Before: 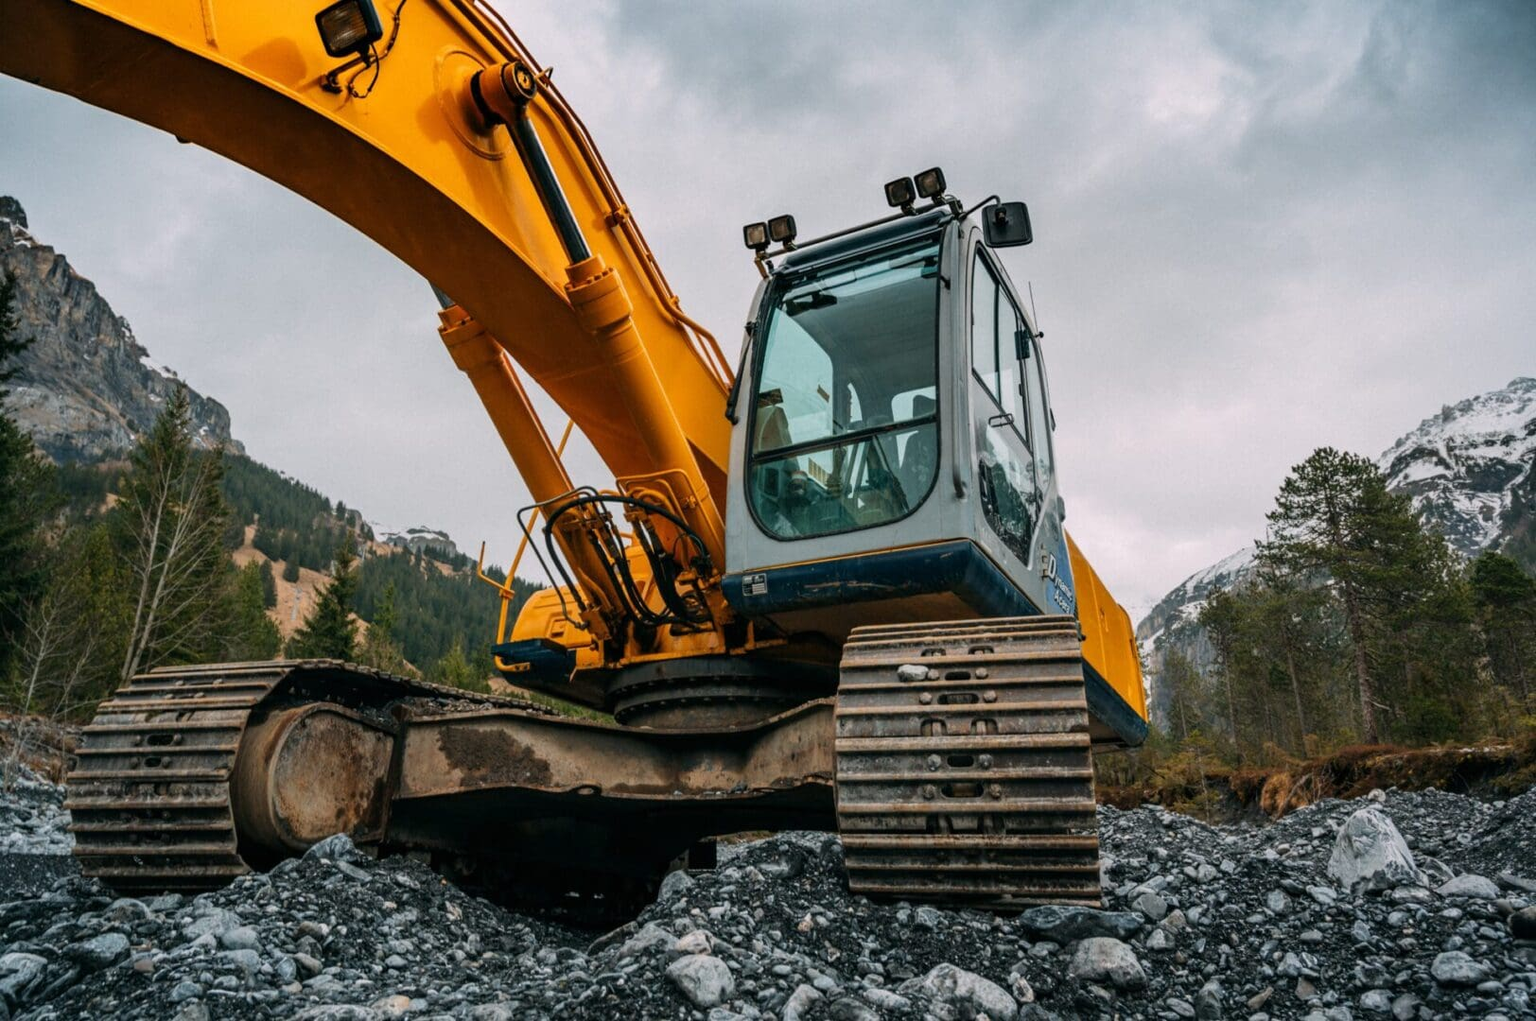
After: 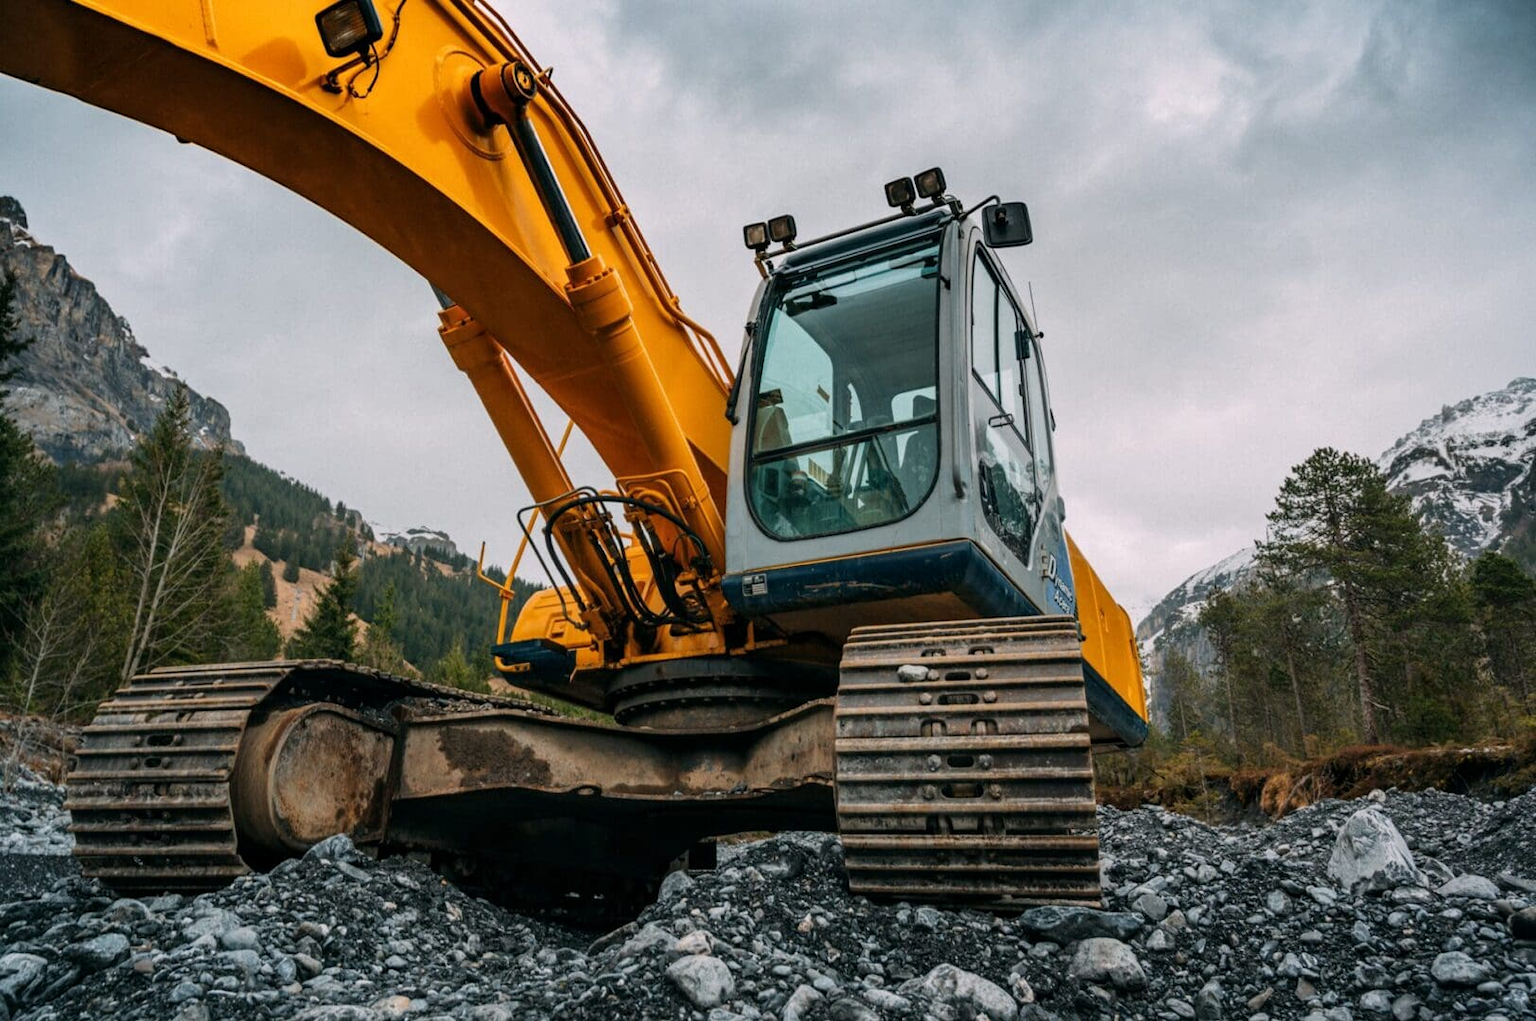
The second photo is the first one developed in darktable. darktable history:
local contrast: mode bilateral grid, contrast 11, coarseness 25, detail 115%, midtone range 0.2
